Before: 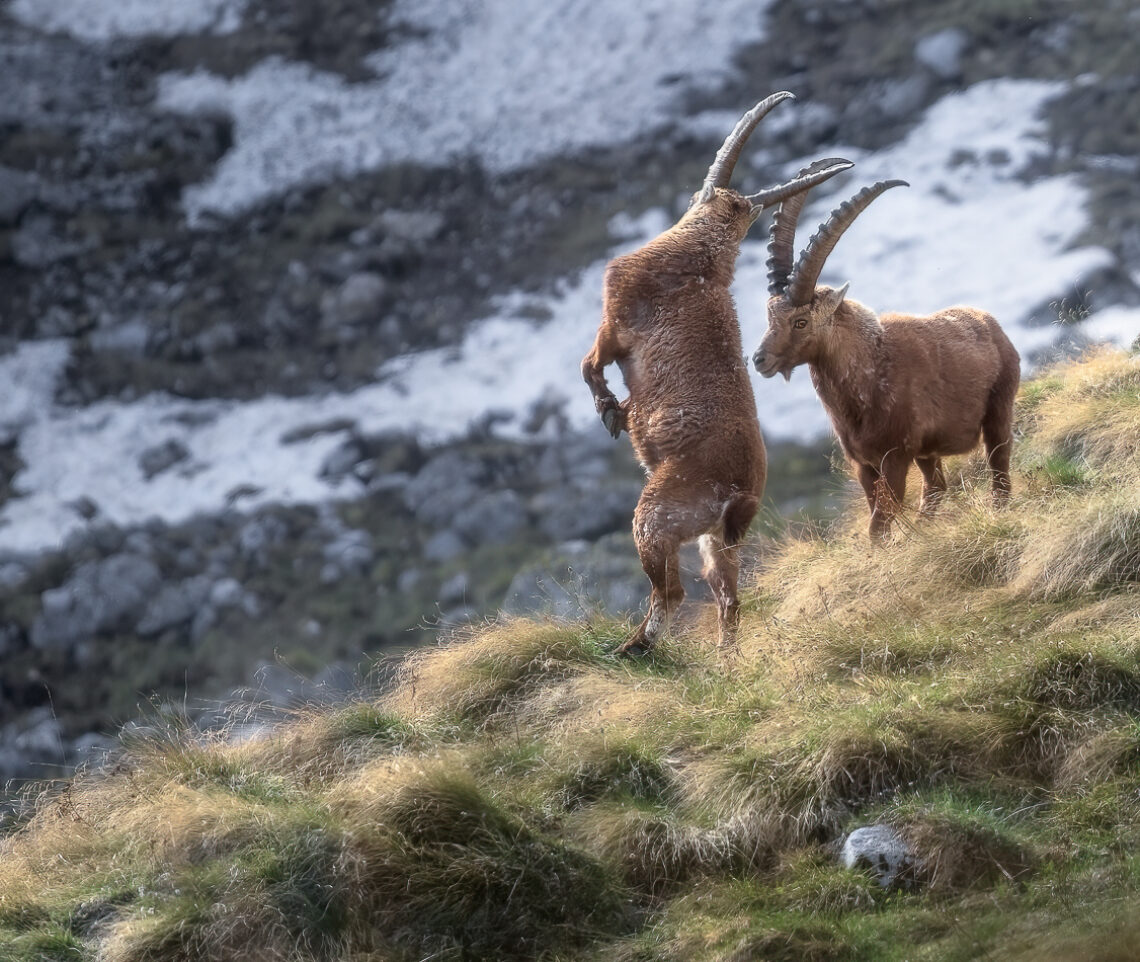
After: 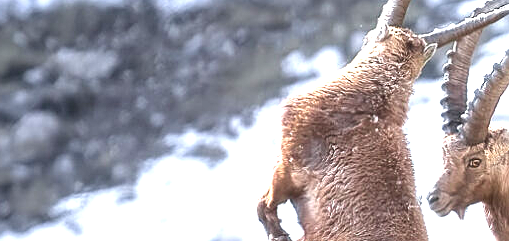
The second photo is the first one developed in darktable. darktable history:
crop: left 28.64%, top 16.832%, right 26.637%, bottom 58.055%
exposure: black level correction 0, exposure 1.45 EV, compensate exposure bias true, compensate highlight preservation false
sharpen: on, module defaults
